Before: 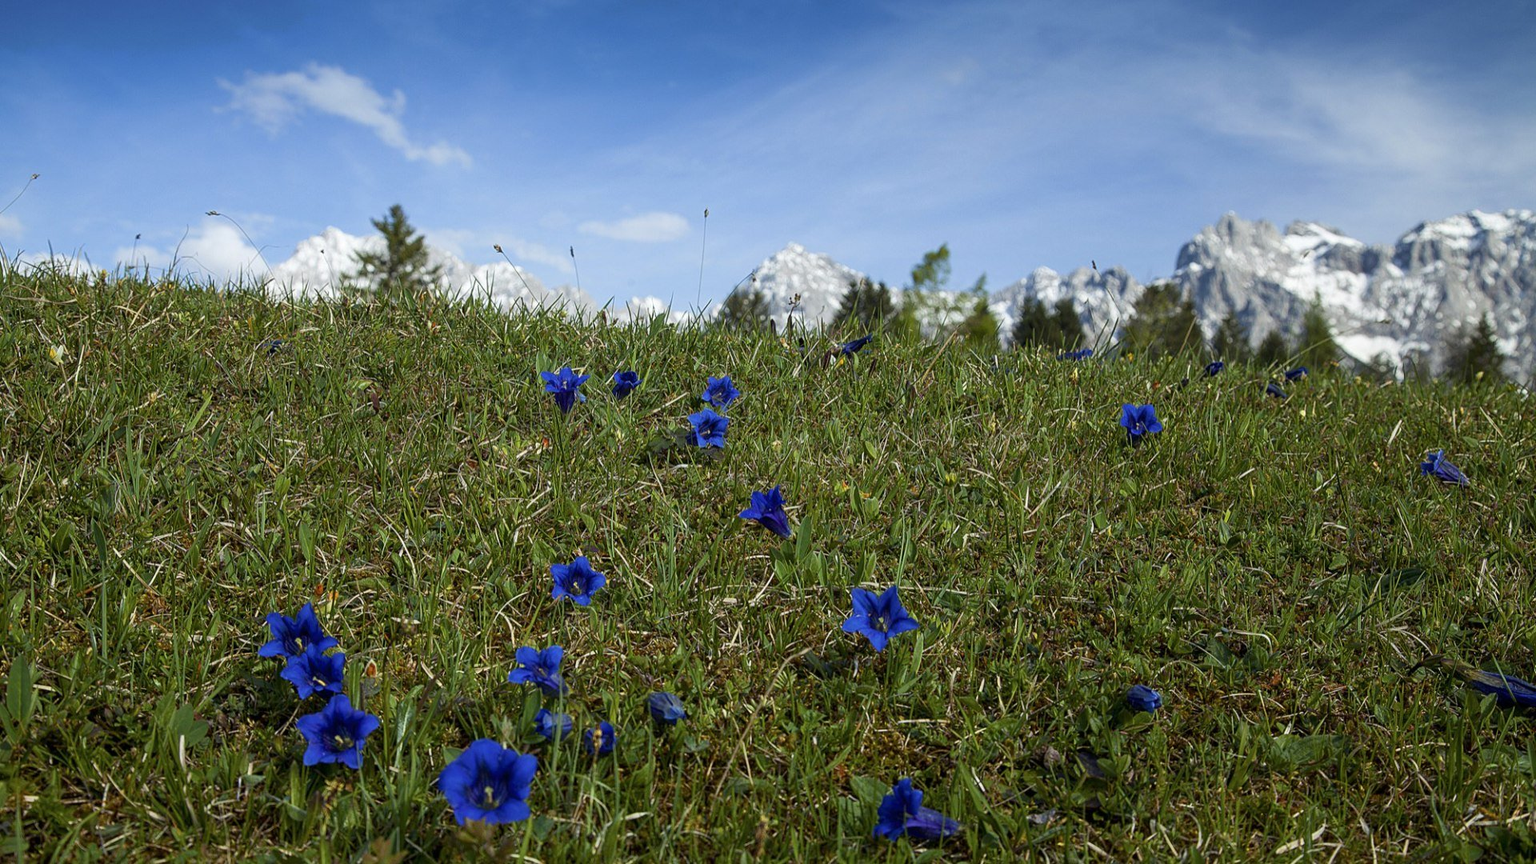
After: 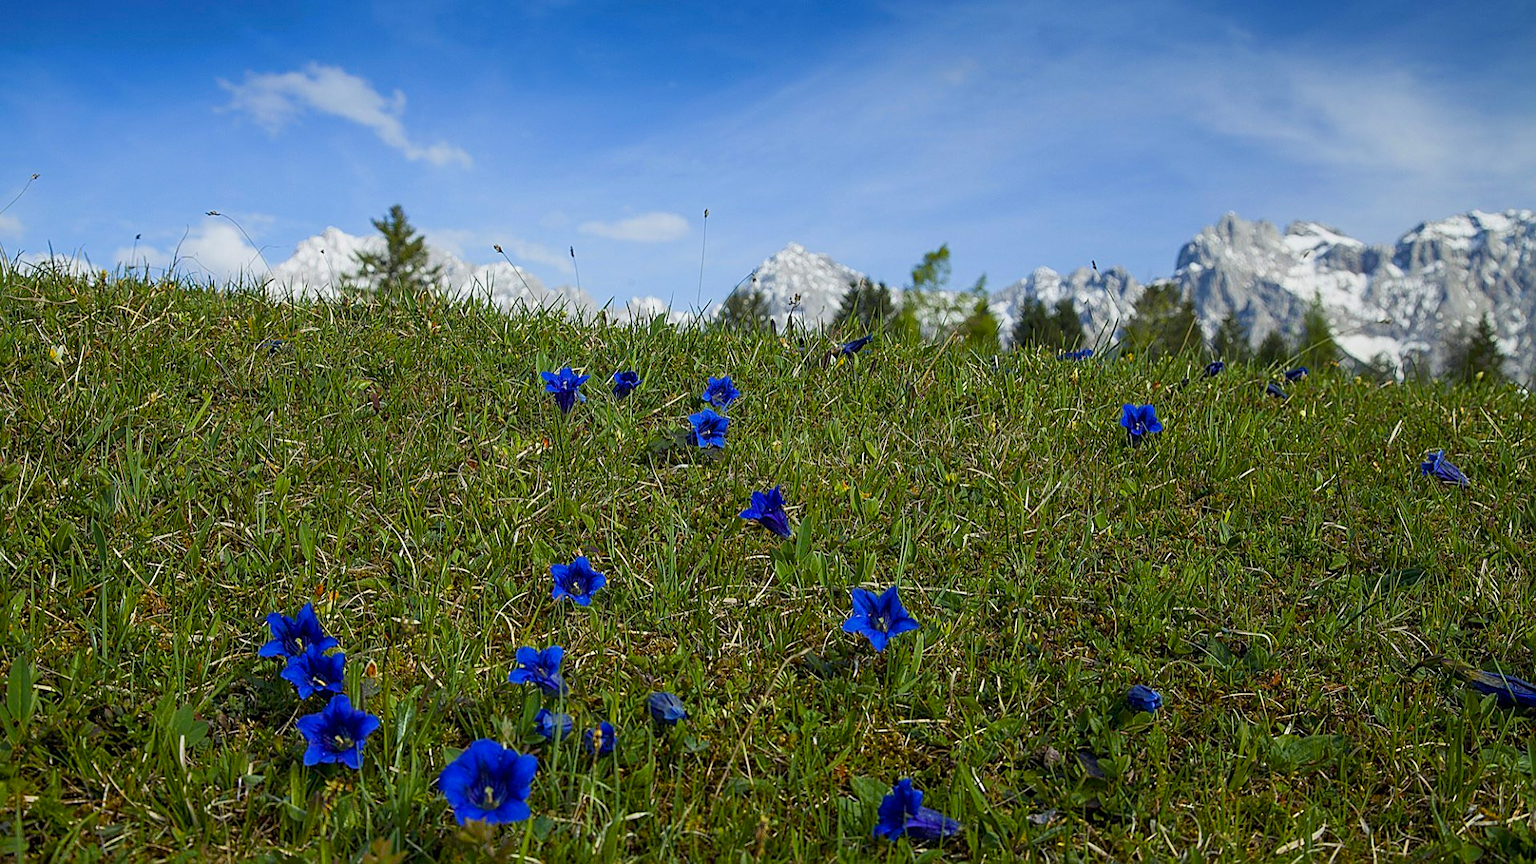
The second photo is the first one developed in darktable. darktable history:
sharpen: on, module defaults
color balance rgb: shadows lift › chroma 2.049%, shadows lift › hue 246.94°, perceptual saturation grading › global saturation 30.069%, contrast -9.999%
